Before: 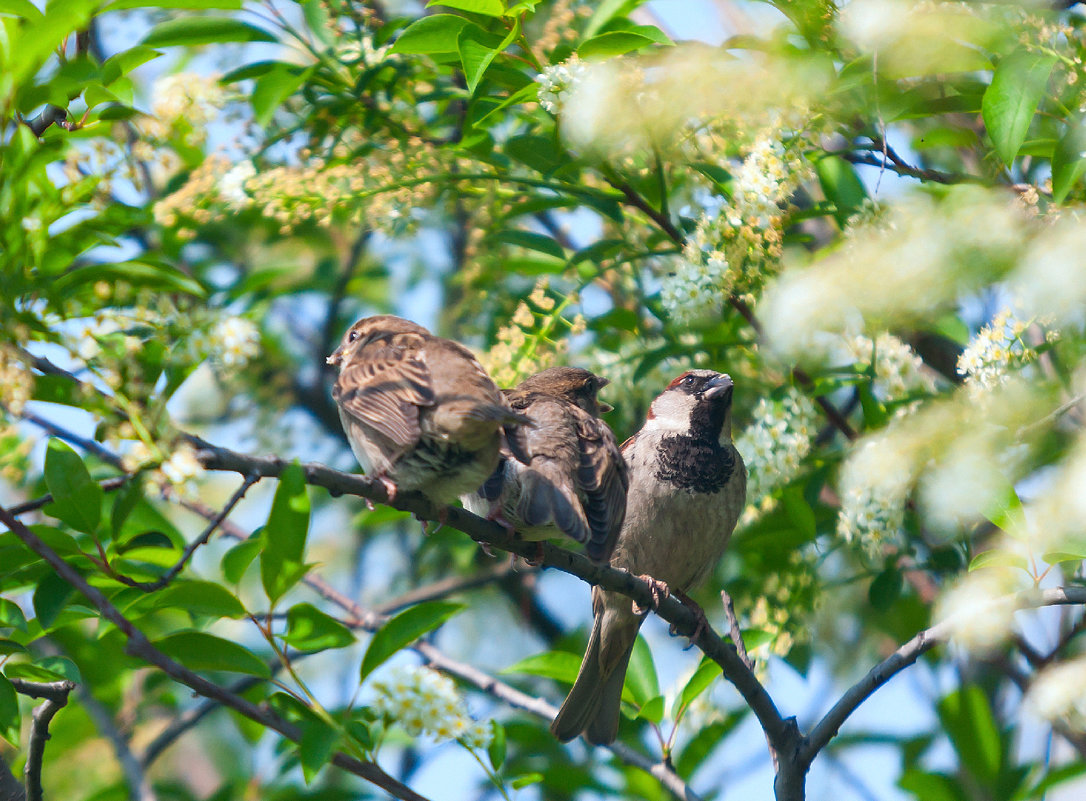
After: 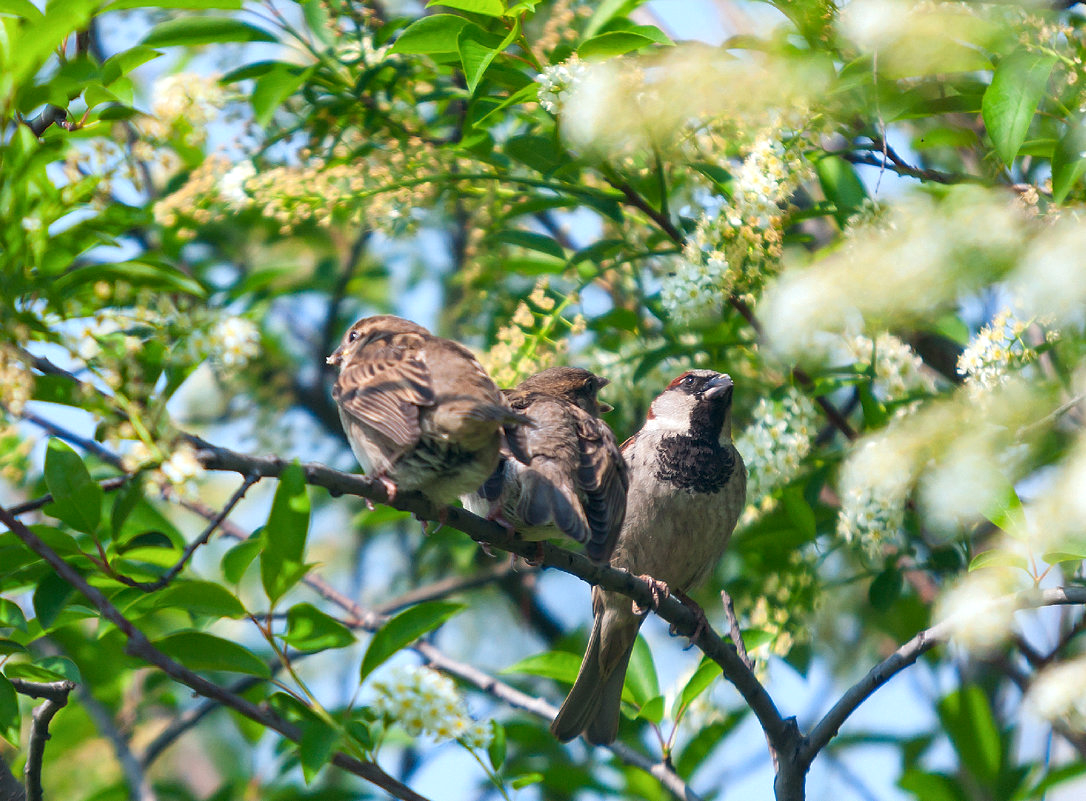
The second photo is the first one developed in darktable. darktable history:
local contrast: highlights 107%, shadows 103%, detail 119%, midtone range 0.2
